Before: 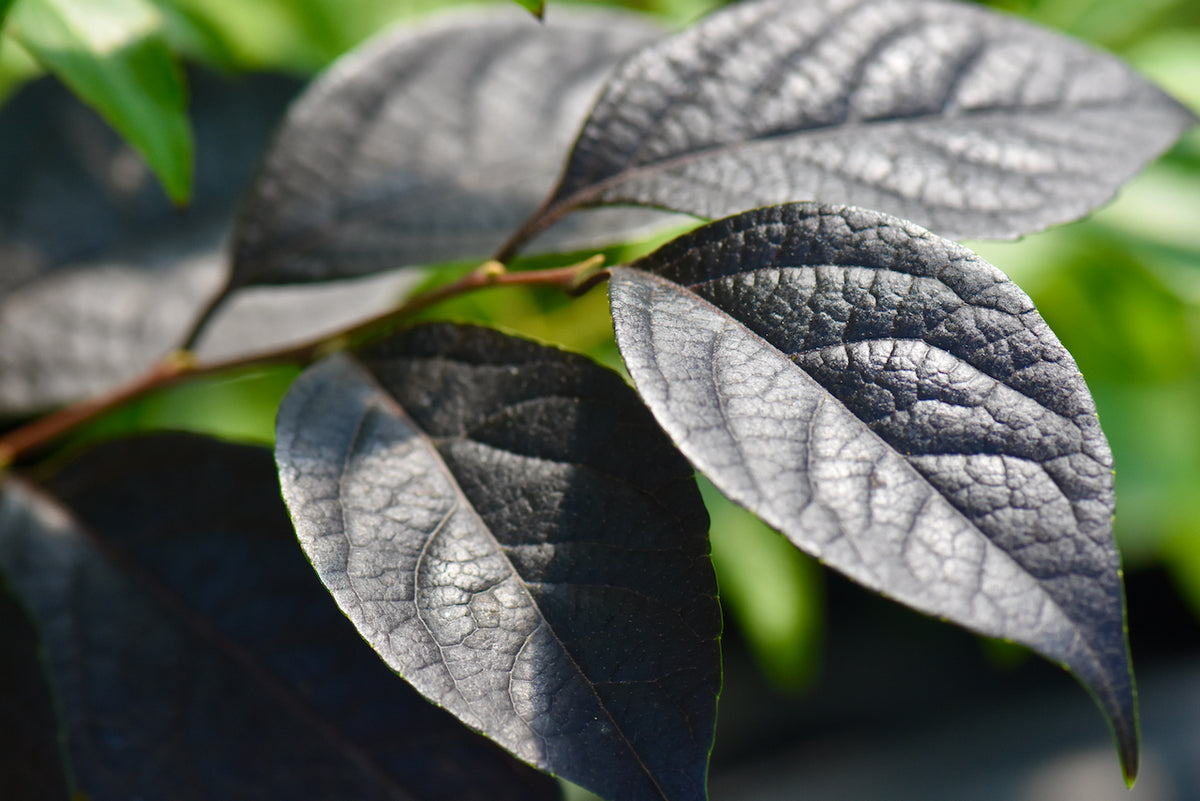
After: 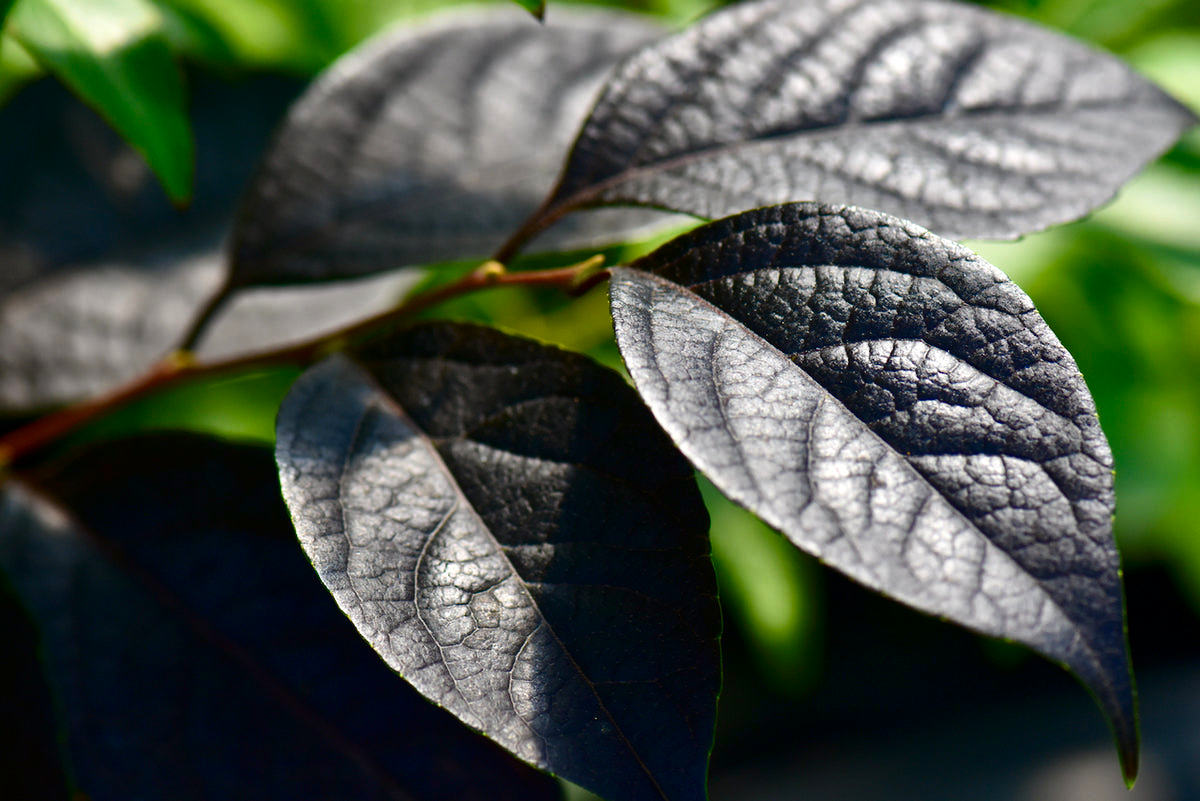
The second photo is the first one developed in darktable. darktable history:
contrast brightness saturation: contrast 0.13, brightness -0.24, saturation 0.14
white balance: emerald 1
levels: levels [0, 0.476, 0.951]
